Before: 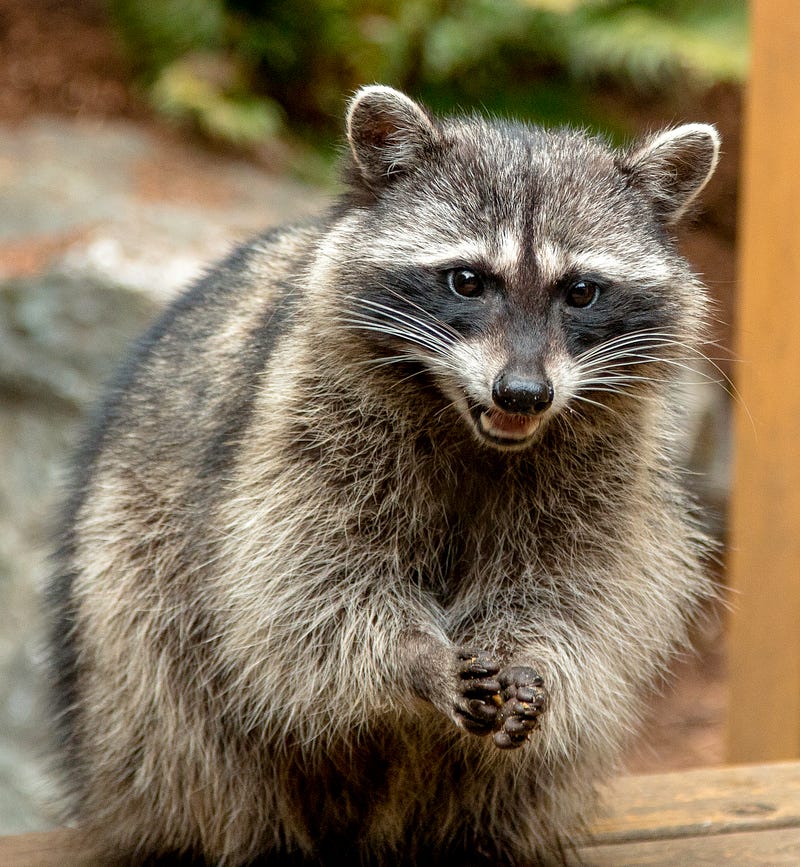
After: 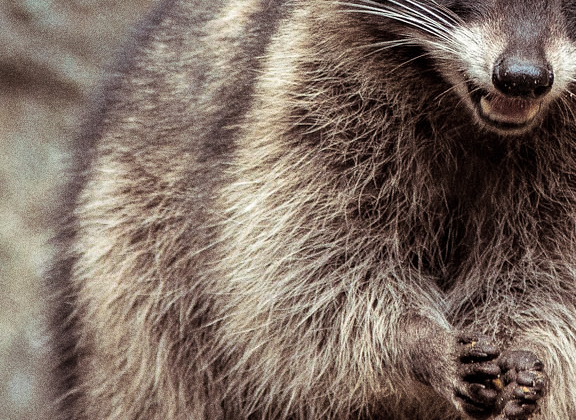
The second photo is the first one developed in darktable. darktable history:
grain: strength 49.07%
split-toning: shadows › saturation 0.24, highlights › hue 54°, highlights › saturation 0.24
crop: top 36.498%, right 27.964%, bottom 14.995%
